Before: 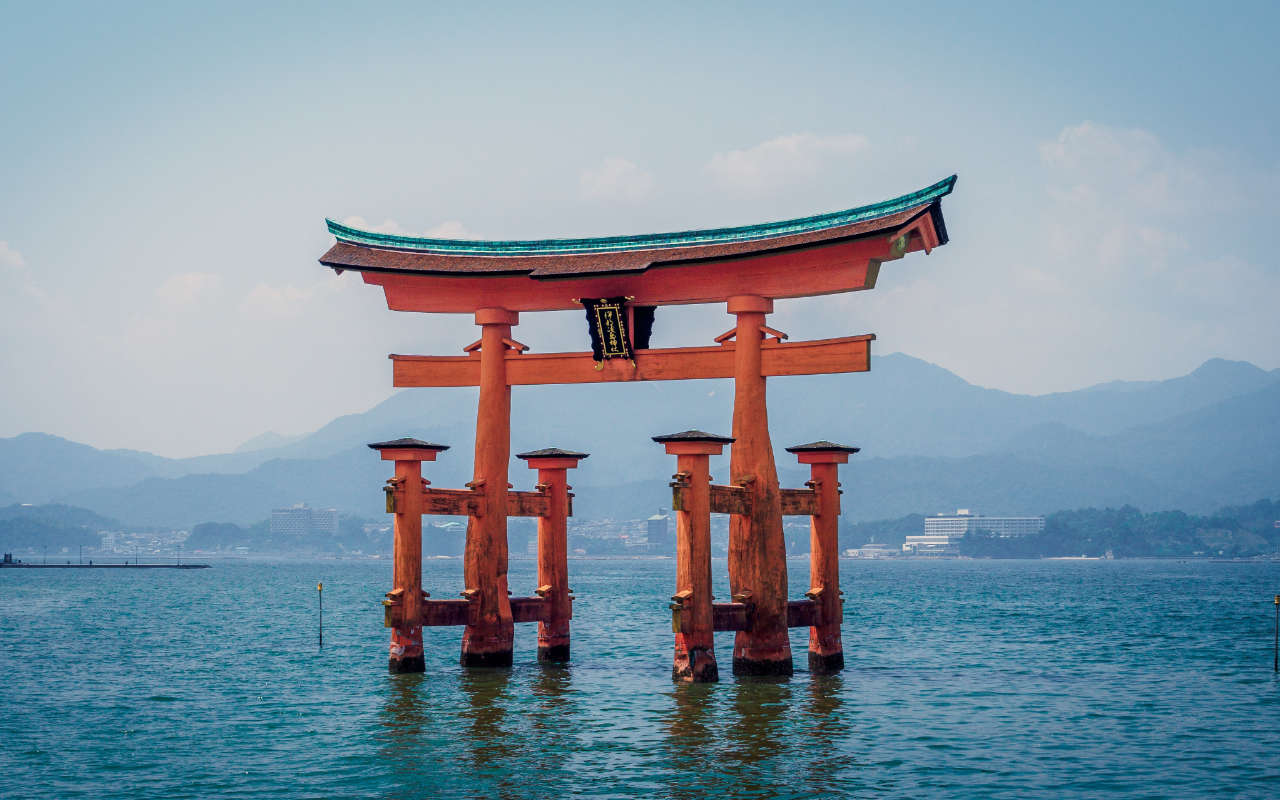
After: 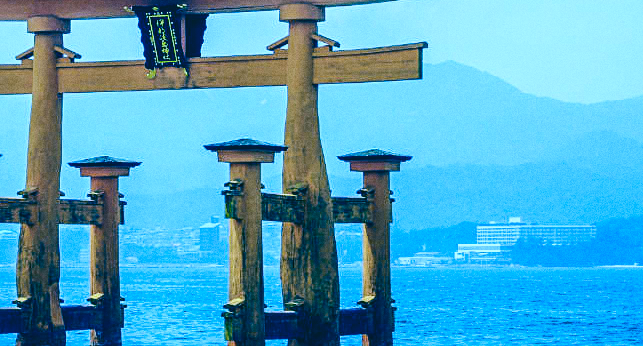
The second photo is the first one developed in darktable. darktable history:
white balance: red 0.766, blue 1.537
sharpen: amount 0.2
color correction: highlights a* -15.58, highlights b* 40, shadows a* -40, shadows b* -26.18
tone curve: curves: ch0 [(0, 0.019) (0.078, 0.058) (0.223, 0.217) (0.424, 0.553) (0.631, 0.764) (0.816, 0.932) (1, 1)]; ch1 [(0, 0) (0.262, 0.227) (0.417, 0.386) (0.469, 0.467) (0.502, 0.503) (0.544, 0.548) (0.57, 0.579) (0.608, 0.62) (0.65, 0.68) (0.994, 0.987)]; ch2 [(0, 0) (0.262, 0.188) (0.5, 0.504) (0.553, 0.592) (0.599, 0.653) (1, 1)], color space Lab, independent channels, preserve colors none
crop: left 35.03%, top 36.625%, right 14.663%, bottom 20.057%
grain: coarseness 0.09 ISO
